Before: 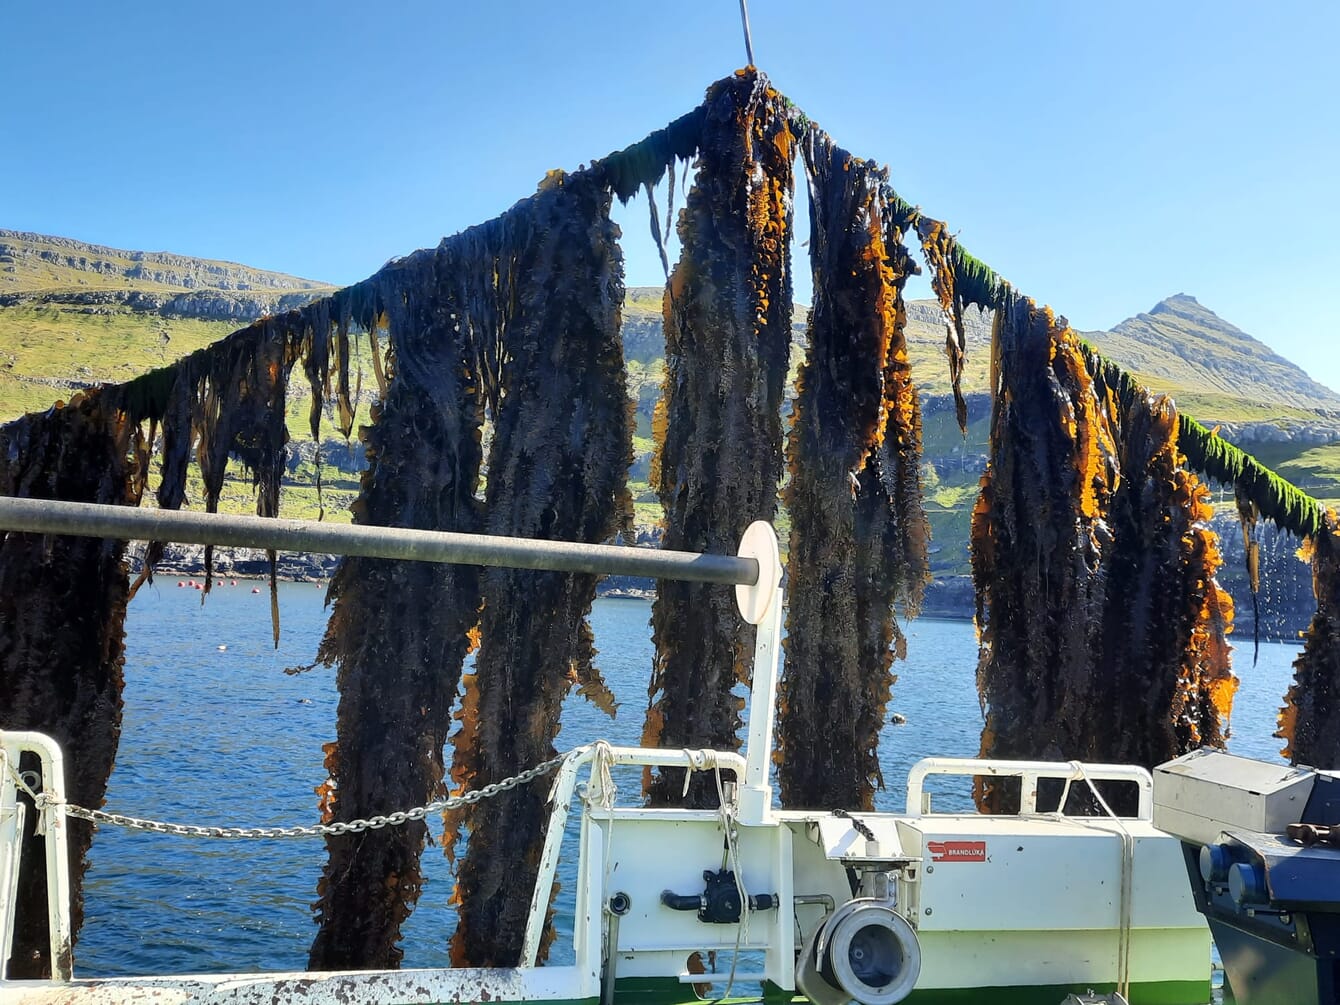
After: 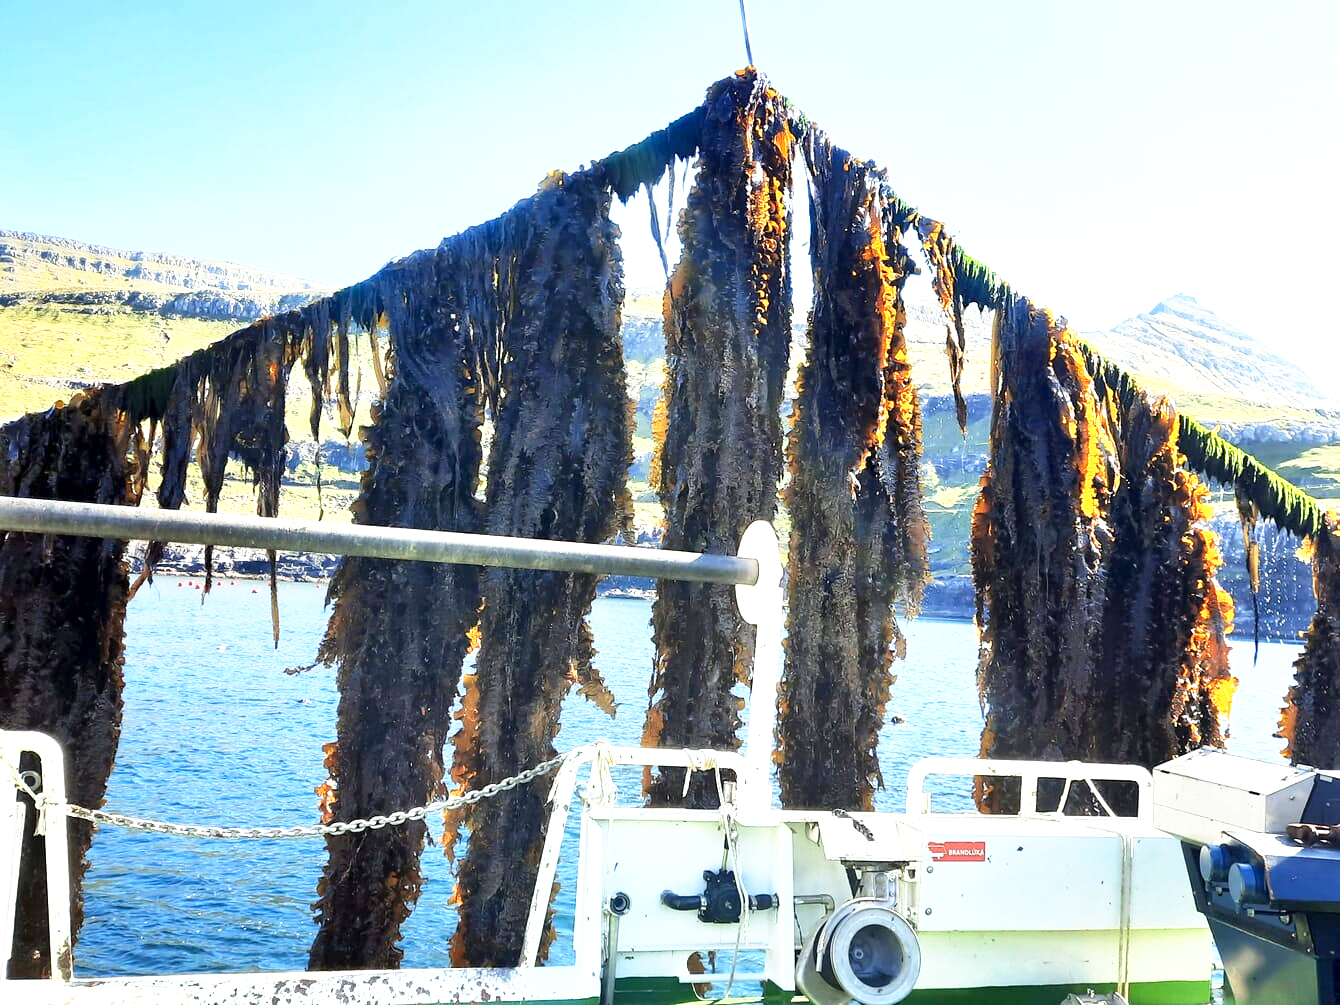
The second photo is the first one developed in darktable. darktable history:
base curve: curves: ch0 [(0, 0) (0.688, 0.865) (1, 1)], preserve colors none
exposure: black level correction 0.001, exposure 1.05 EV, compensate exposure bias true, compensate highlight preservation false
